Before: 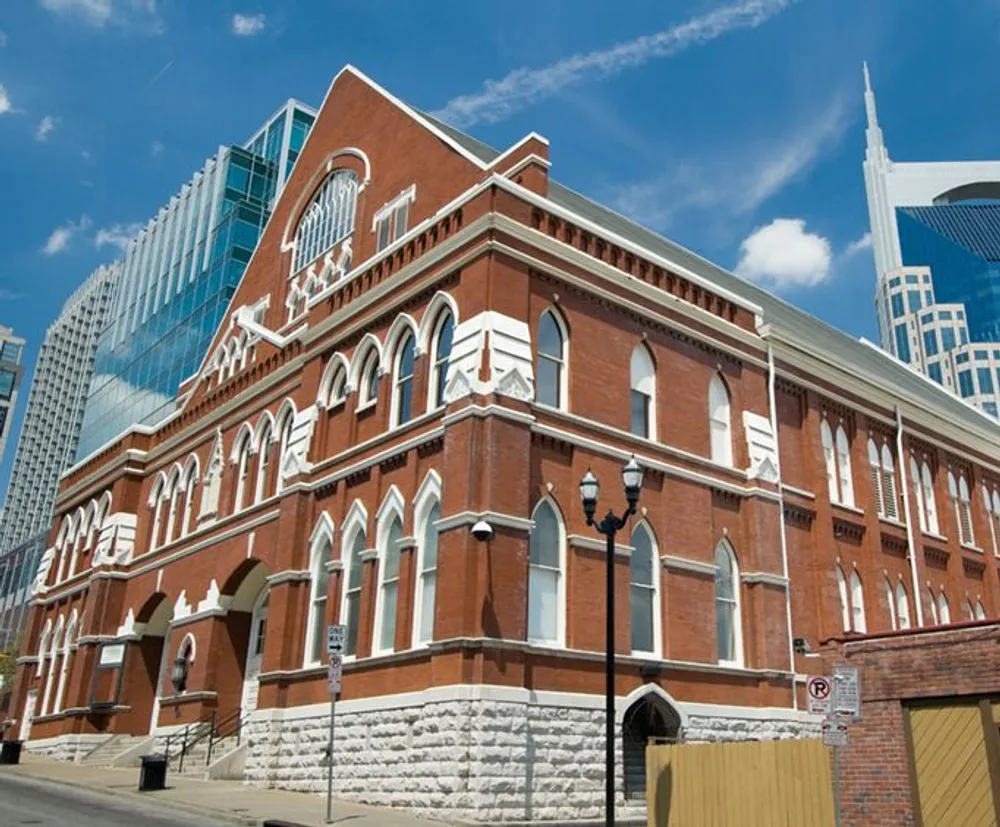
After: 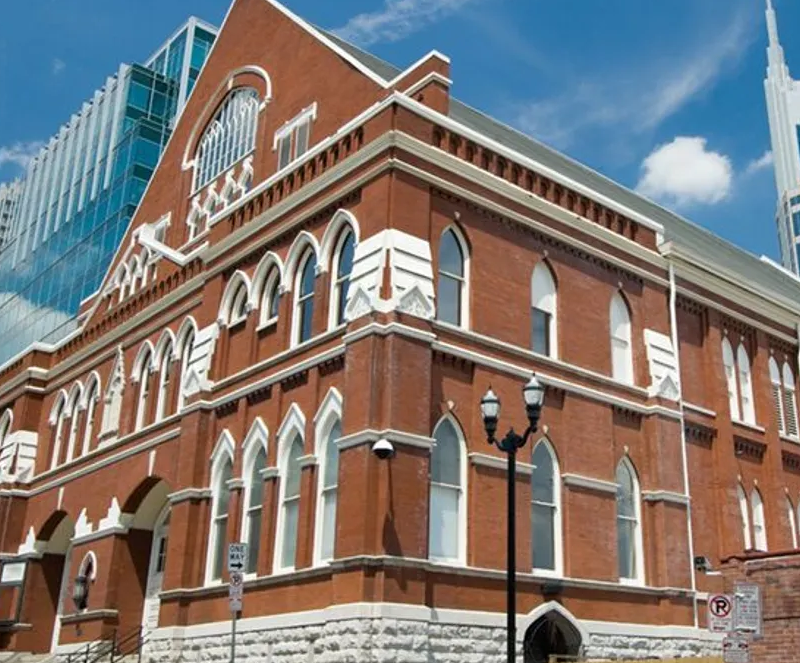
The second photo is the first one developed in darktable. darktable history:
crop and rotate: left 9.931%, top 9.959%, right 10.067%, bottom 9.817%
